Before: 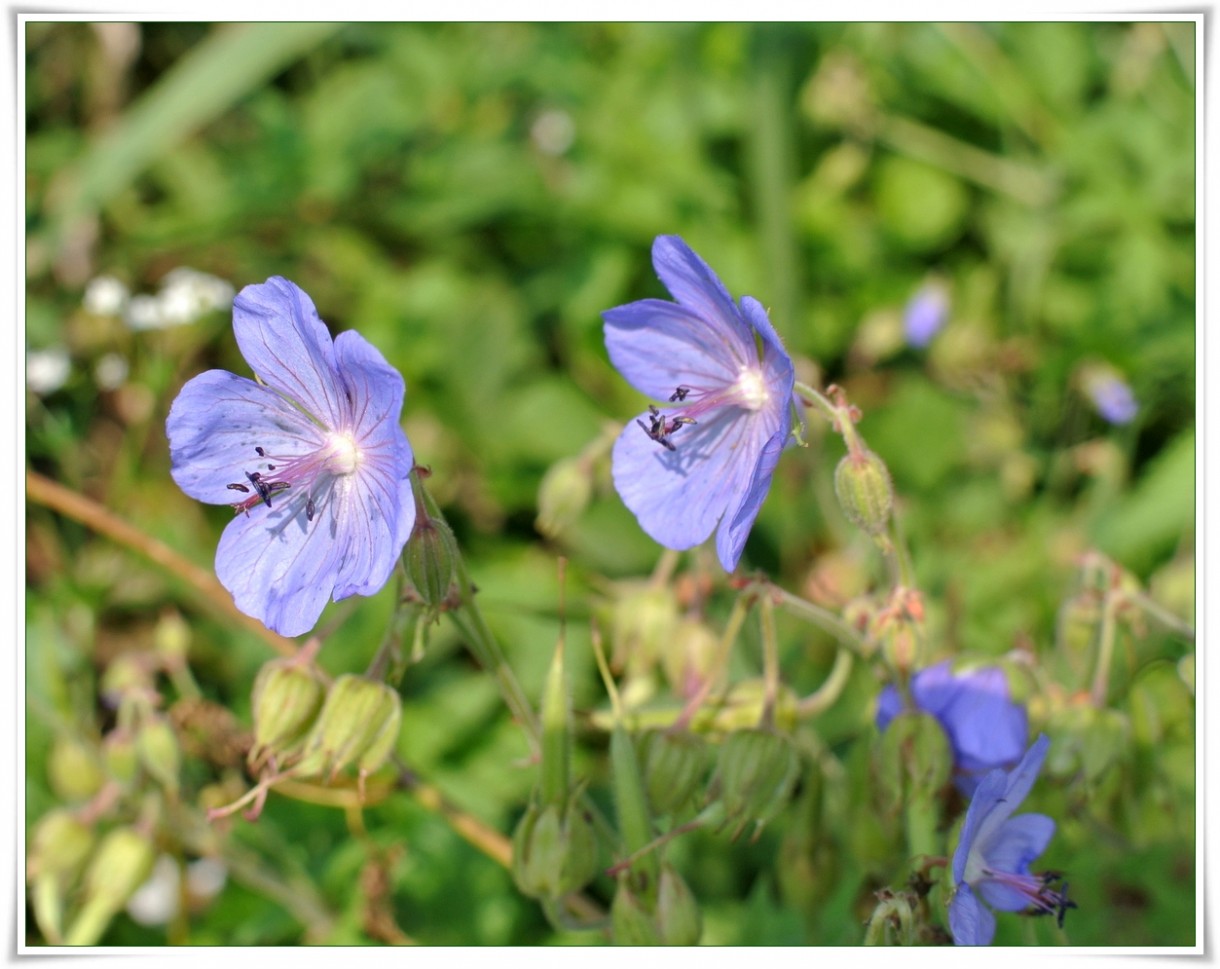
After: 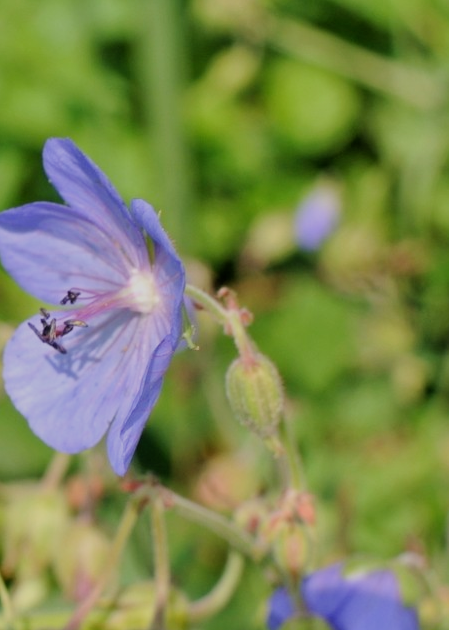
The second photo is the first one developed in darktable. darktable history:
filmic rgb: black relative exposure -7.65 EV, white relative exposure 4.56 EV, hardness 3.61
crop and rotate: left 49.935%, top 10.089%, right 13.215%, bottom 24.851%
